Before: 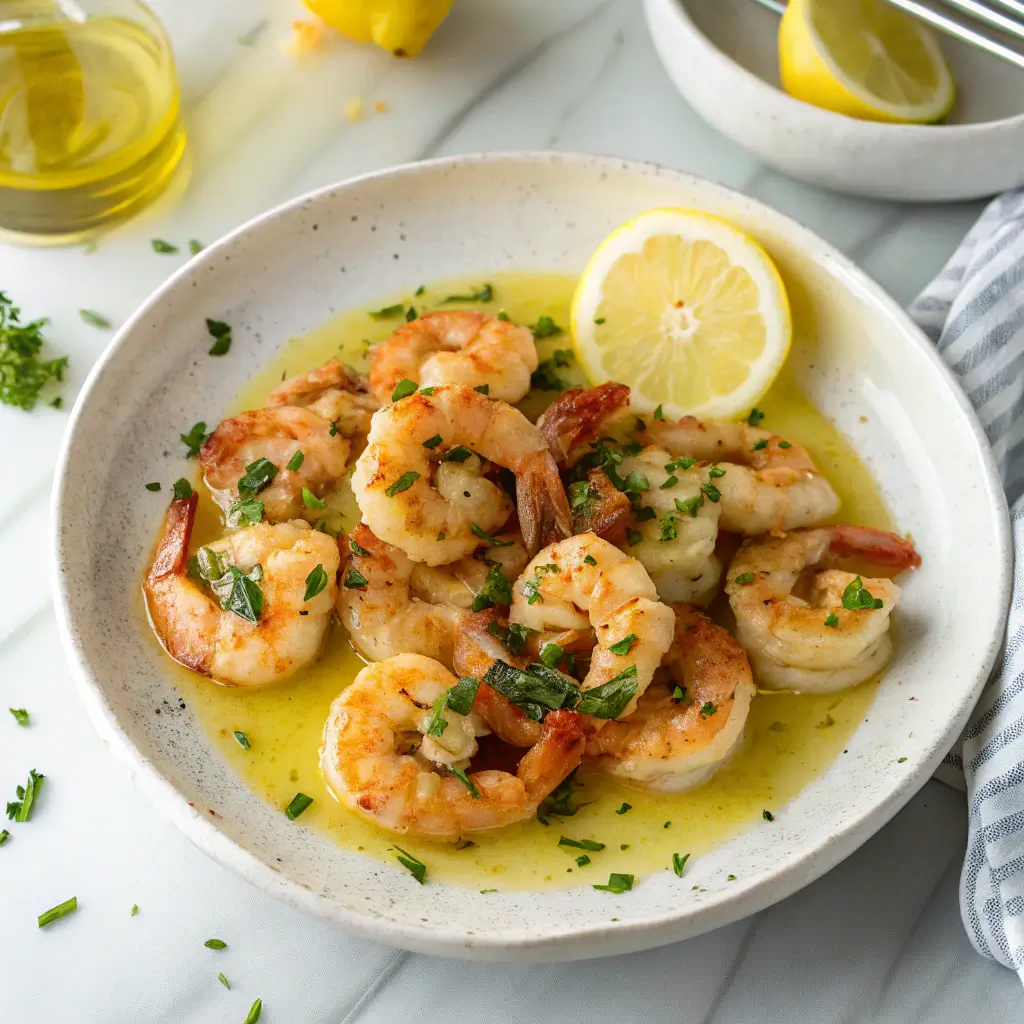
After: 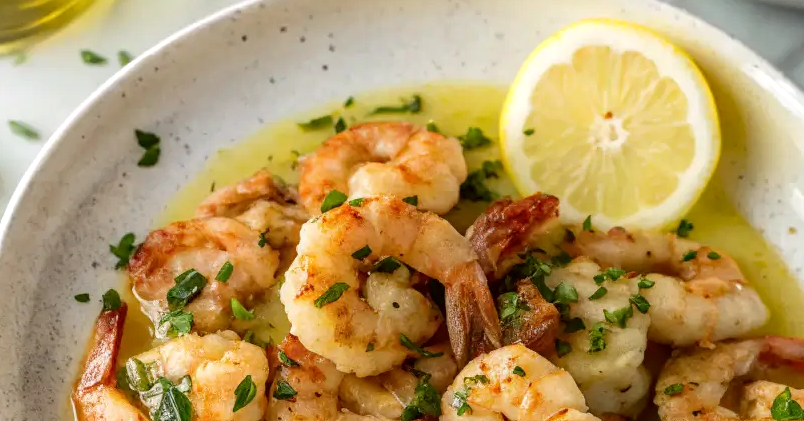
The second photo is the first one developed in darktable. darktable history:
crop: left 6.972%, top 18.491%, right 14.432%, bottom 40.306%
local contrast: on, module defaults
